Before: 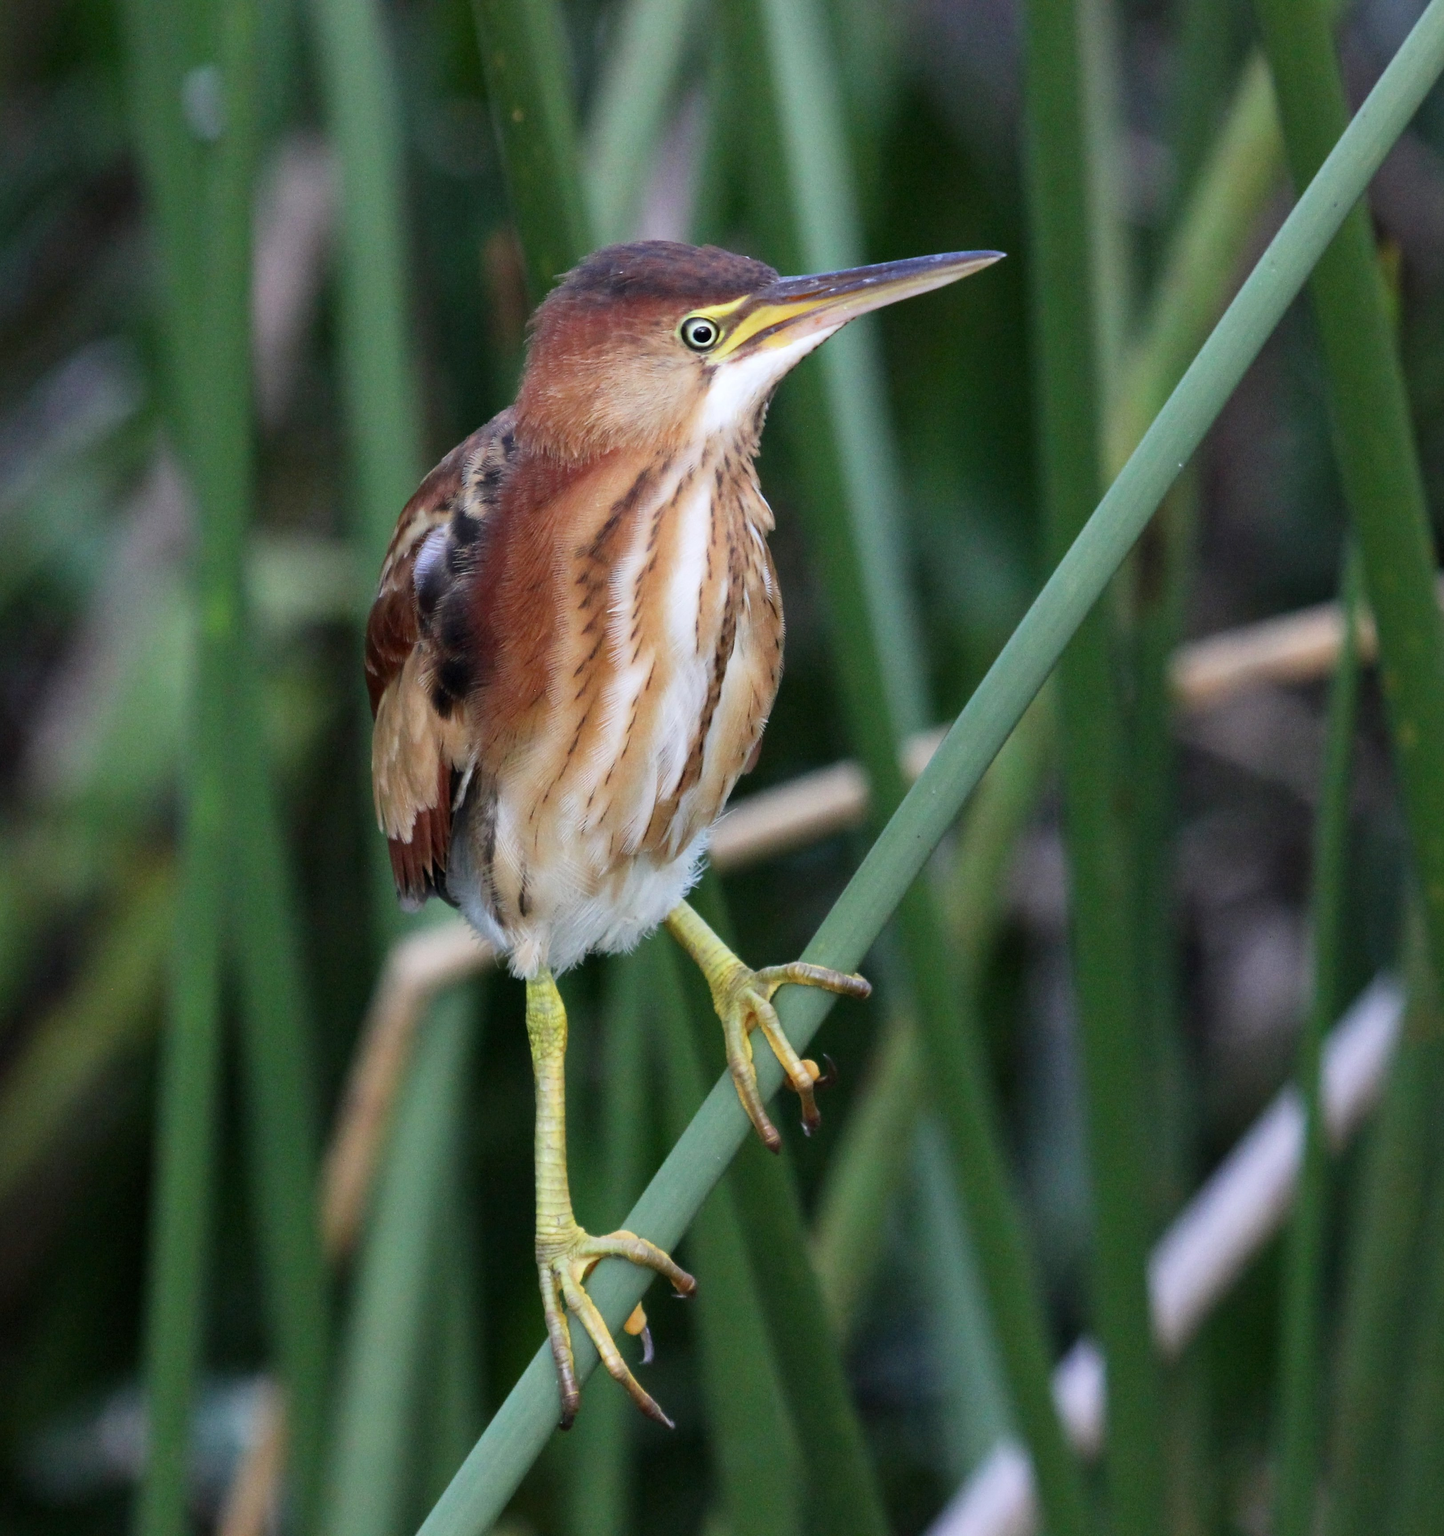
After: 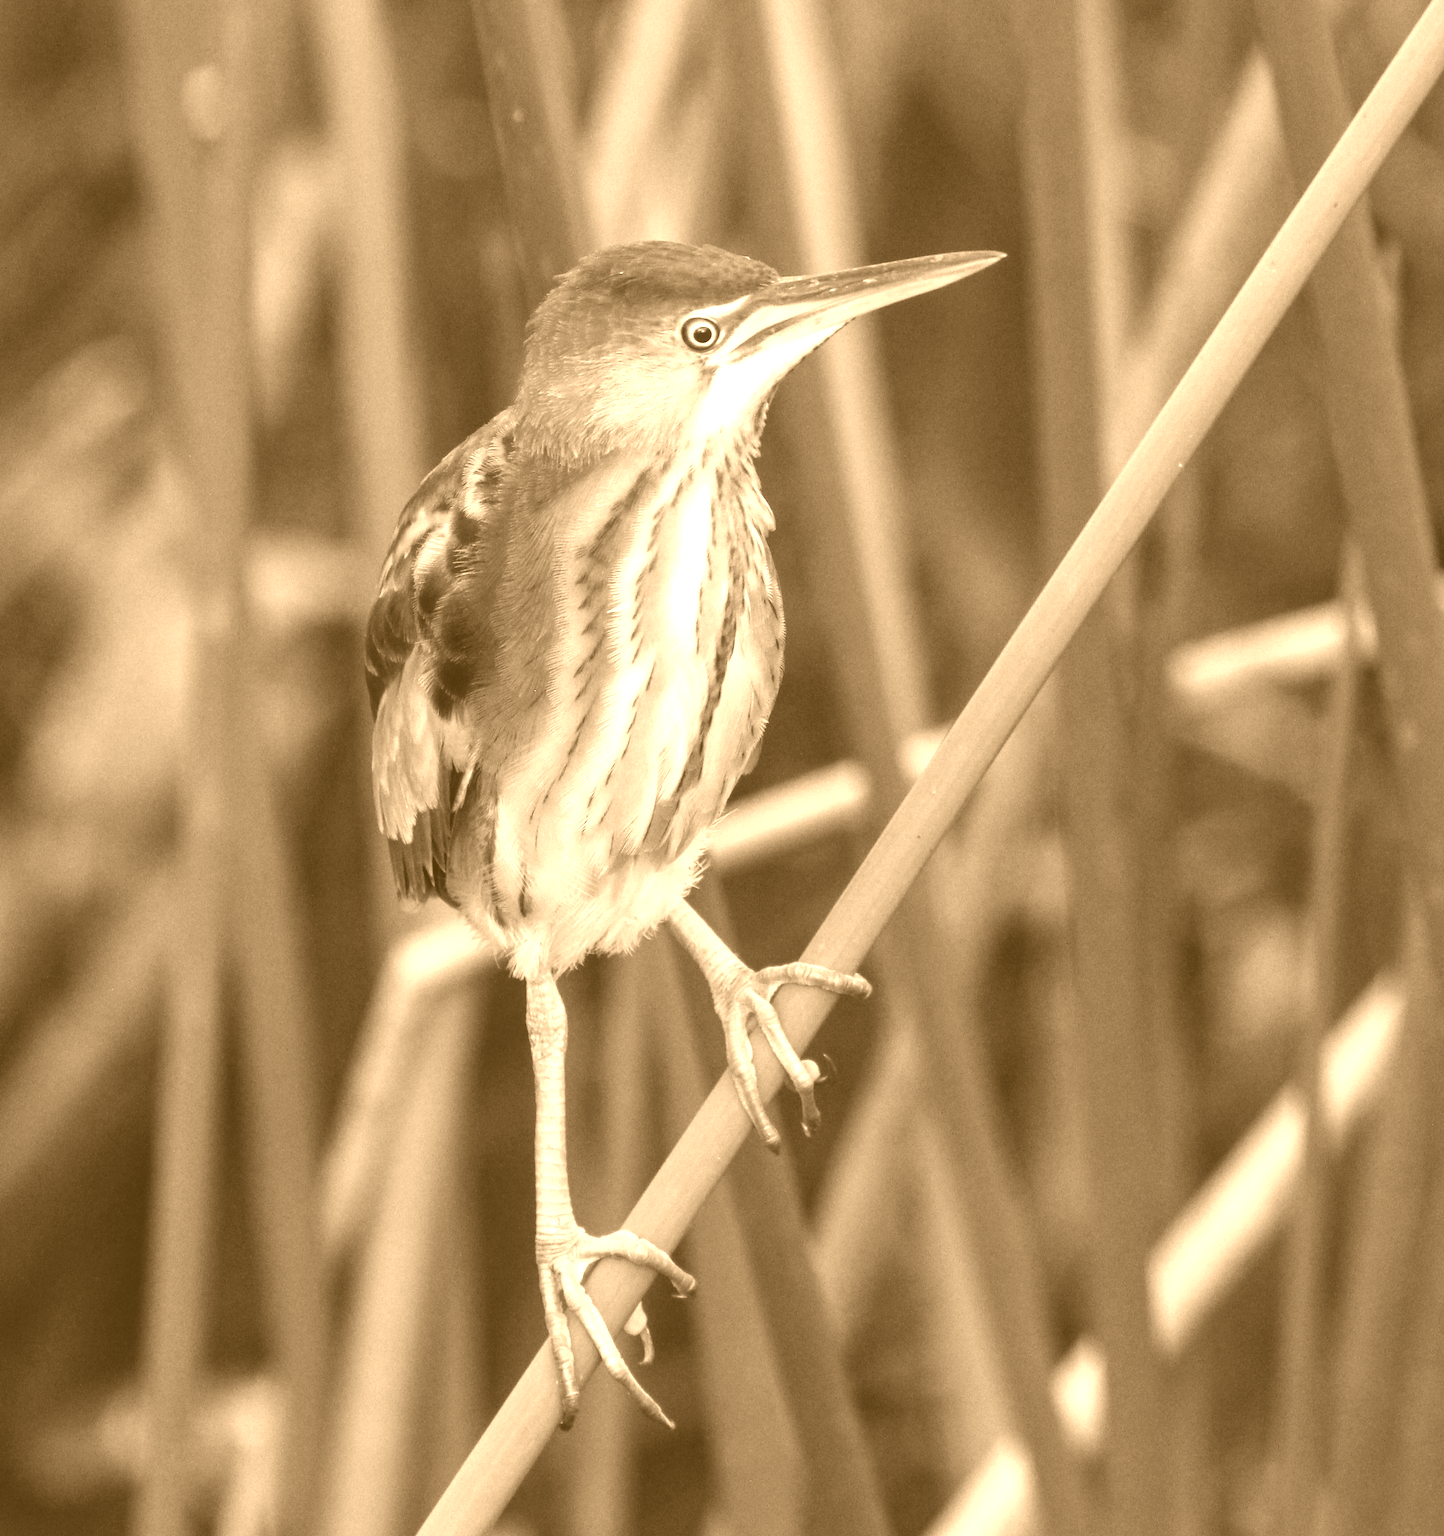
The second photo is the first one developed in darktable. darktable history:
colorize: hue 28.8°, source mix 100%
local contrast: on, module defaults
